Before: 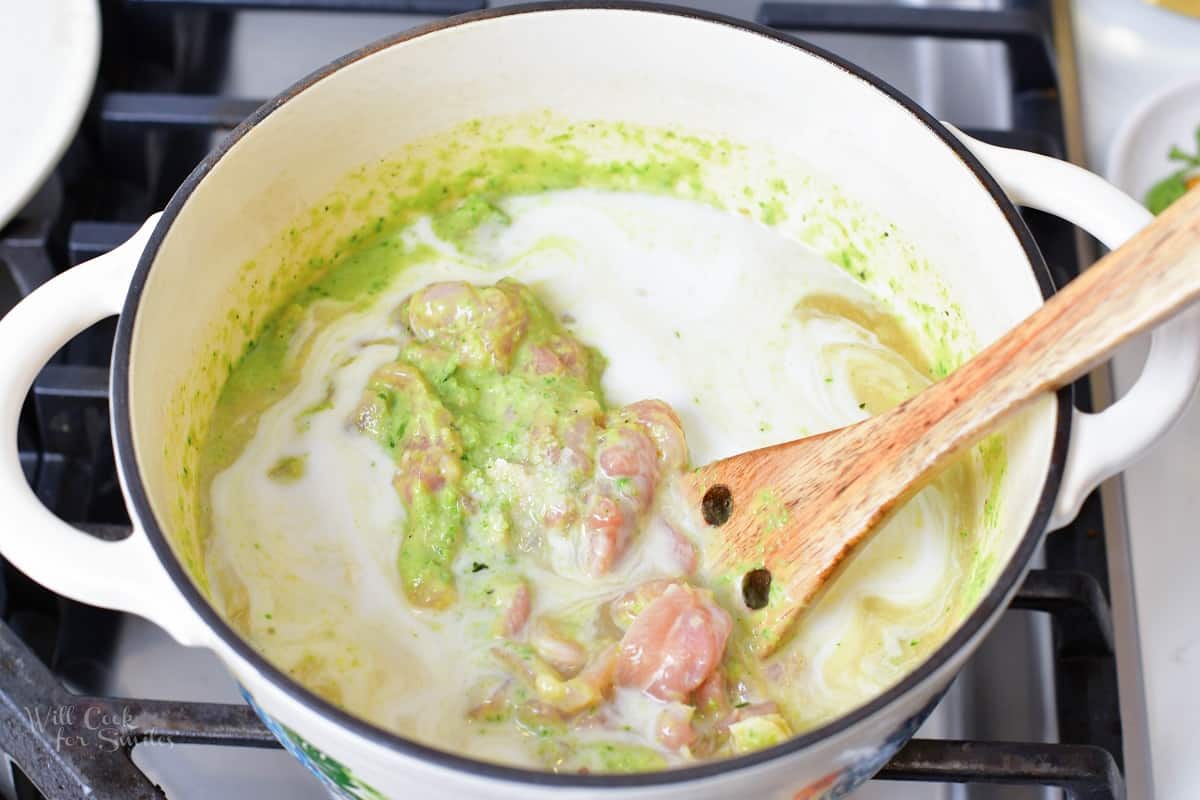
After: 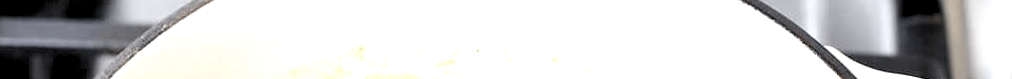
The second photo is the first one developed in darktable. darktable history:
crop and rotate: left 9.644%, top 9.491%, right 6.021%, bottom 80.509%
rgb levels: levels [[0.01, 0.419, 0.839], [0, 0.5, 1], [0, 0.5, 1]]
exposure: exposure 0.6 EV, compensate highlight preservation false
color correction: saturation 0.3
